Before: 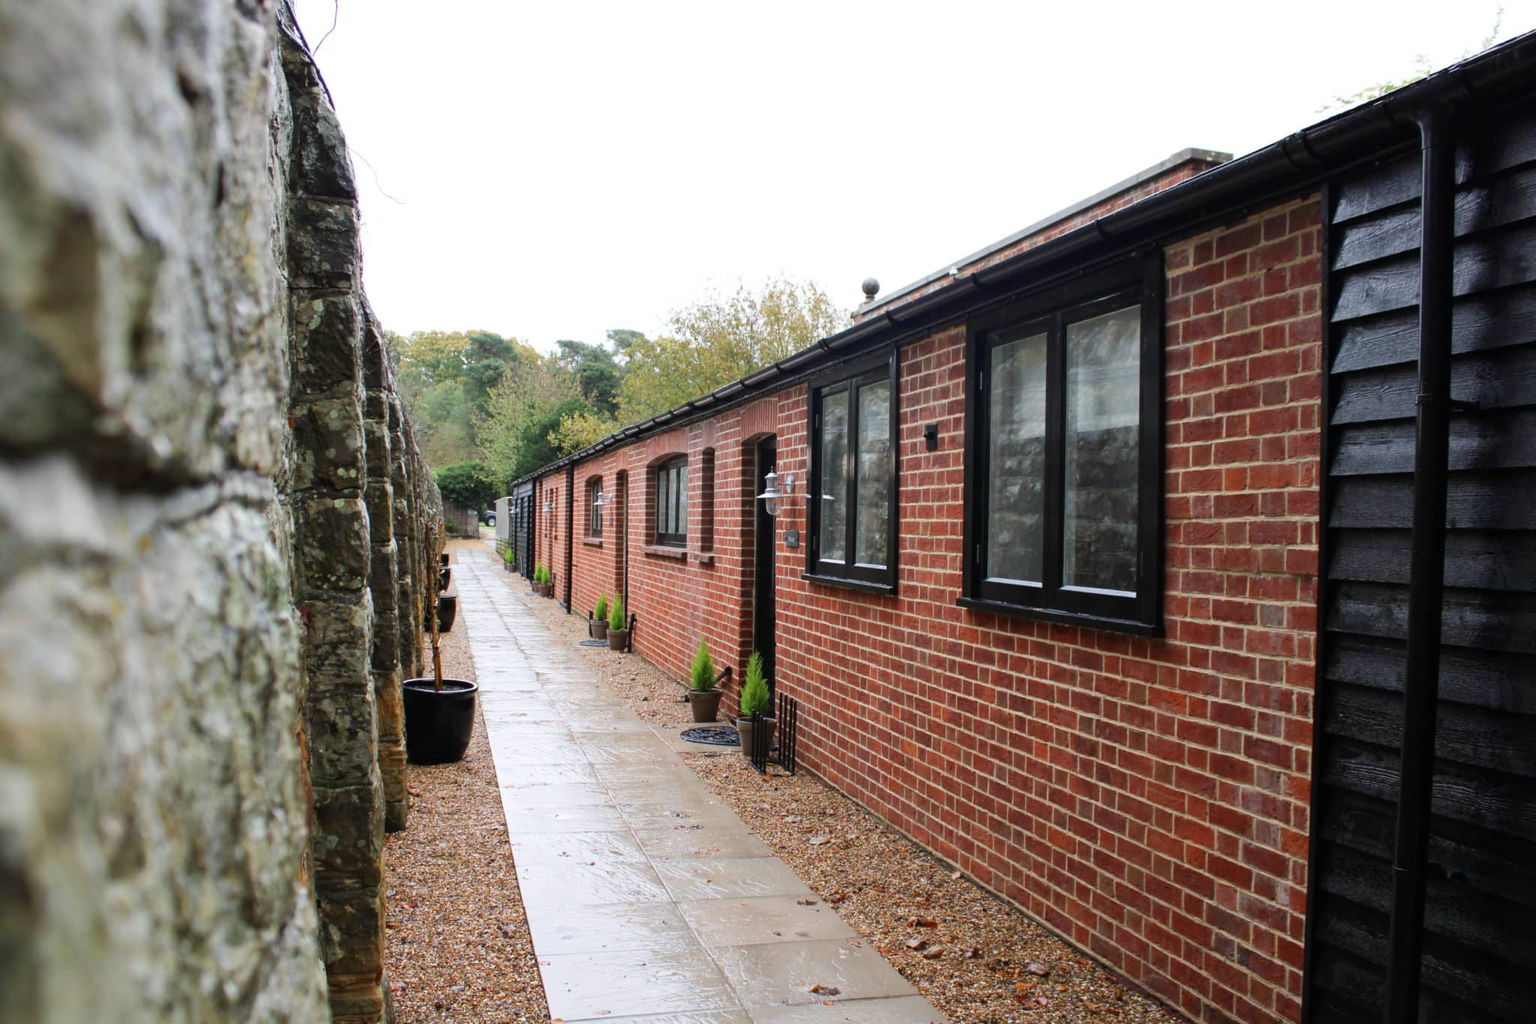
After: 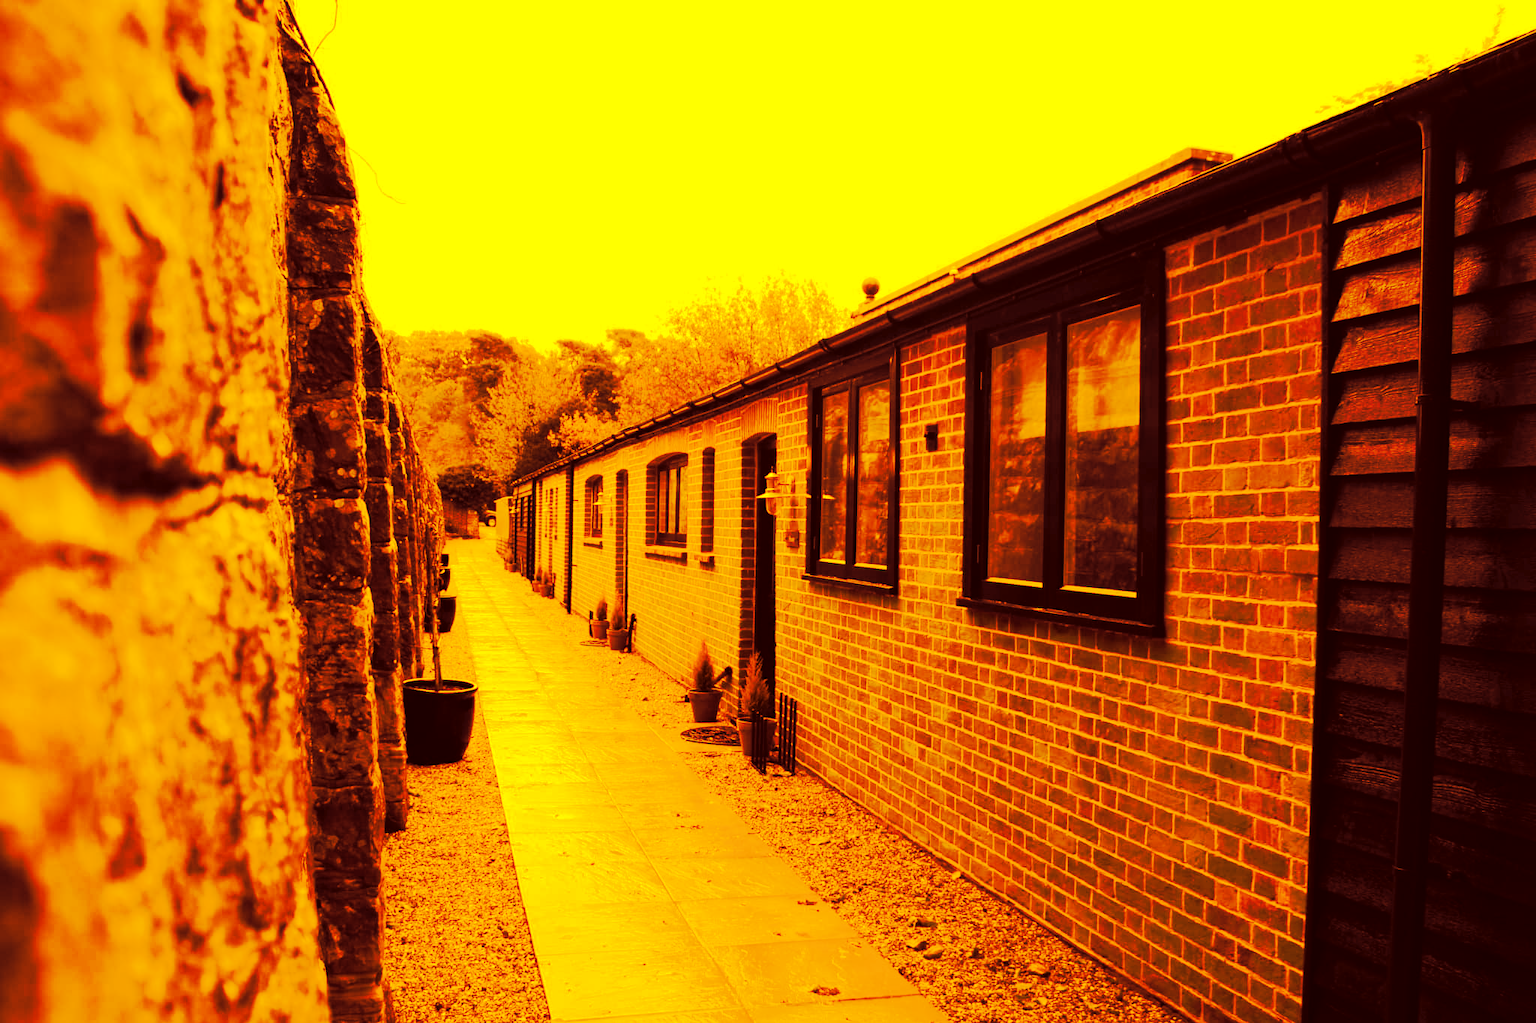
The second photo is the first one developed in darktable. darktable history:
tone curve: curves: ch0 [(0, 0) (0.003, 0.015) (0.011, 0.019) (0.025, 0.025) (0.044, 0.039) (0.069, 0.053) (0.1, 0.076) (0.136, 0.107) (0.177, 0.143) (0.224, 0.19) (0.277, 0.253) (0.335, 0.32) (0.399, 0.412) (0.468, 0.524) (0.543, 0.668) (0.623, 0.717) (0.709, 0.769) (0.801, 0.82) (0.898, 0.865) (1, 1)], preserve colors none
color look up table: target L [95.13, 87.6, 68.82, 66.19, 17.88, 68.41, 28.64, 70.84, 62.64, 44.34, 5.035, 35.57, 7.115, 10.01, 26.74, 202.15, 92.81, 90.96, 89.95, 90.45, 68.54, 82.07, 85.88, 61.51, 64.65, 38.23, 42.4, 11.05, 99.68, 92.21, 95, 73.61, 61.47, 90.96, 63.8, 64.14, 68.83, 59.55, 23.54, 30.53, 4.207, 6.961, 62.43, 46.73, 13.87, 15.97, 36.67, 7.147, 3.25], target a [1.702, 16.47, 53.09, 56.65, 30.88, 53.73, 32.18, 47.03, 59.46, 25.56, 23.84, 29.45, 26.43, 28.05, 32.07, 0, 6.03, 9.061, 10.49, 10.31, 52.16, 28.76, 20.62, 61.33, 55.9, 30.02, 26.14, 28.81, -8.209, 5.248, 1.126, 45.31, 62.14, 9.056, 62.32, 60.84, 53.1, 57.33, 31.77, 32.46, 22.46, 25, 62.53, 28.37, 29.67, 30.27, 30.52, 26.52, 19.67], target b [98.13, 87.89, 64.89, 61.8, 29.24, 64.4, 41.05, 66.93, 58.59, 44.41, 8.455, 43.12, 11.97, 16.68, 38.34, -0.001, 95.21, 92.68, 91.28, 91.96, 64.25, 80.55, 85.54, 58.92, 59.8, 44.03, 43.96, 18.43, 104.89, 94.42, 98, 70.34, 59.3, 92.73, 59.93, 59.9, 64.79, 57.16, 35.68, 40.74, 7.053, 11.54, 59.37, 45.58, 23.14, 26.74, 43.45, 11.87, 5.433], num patches 49
